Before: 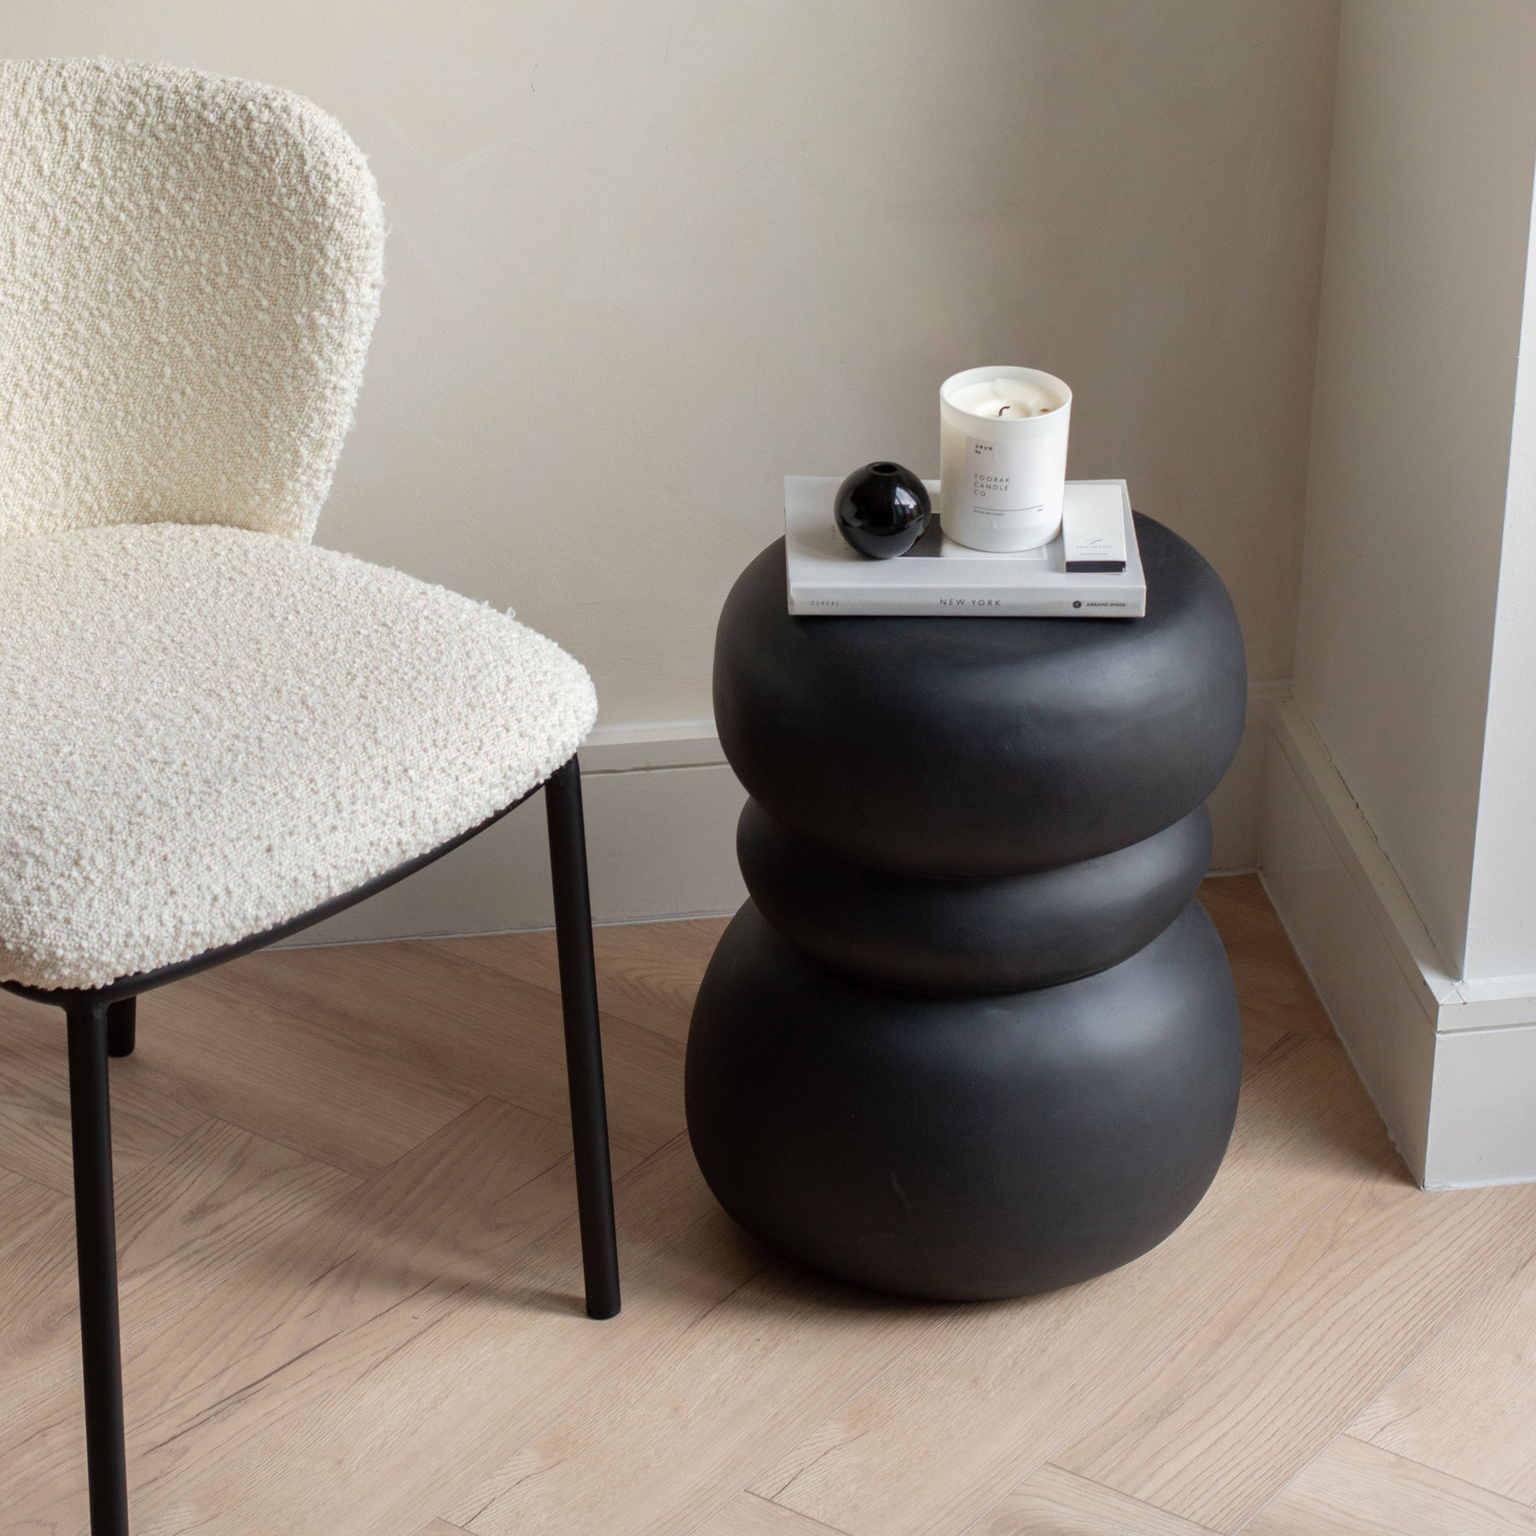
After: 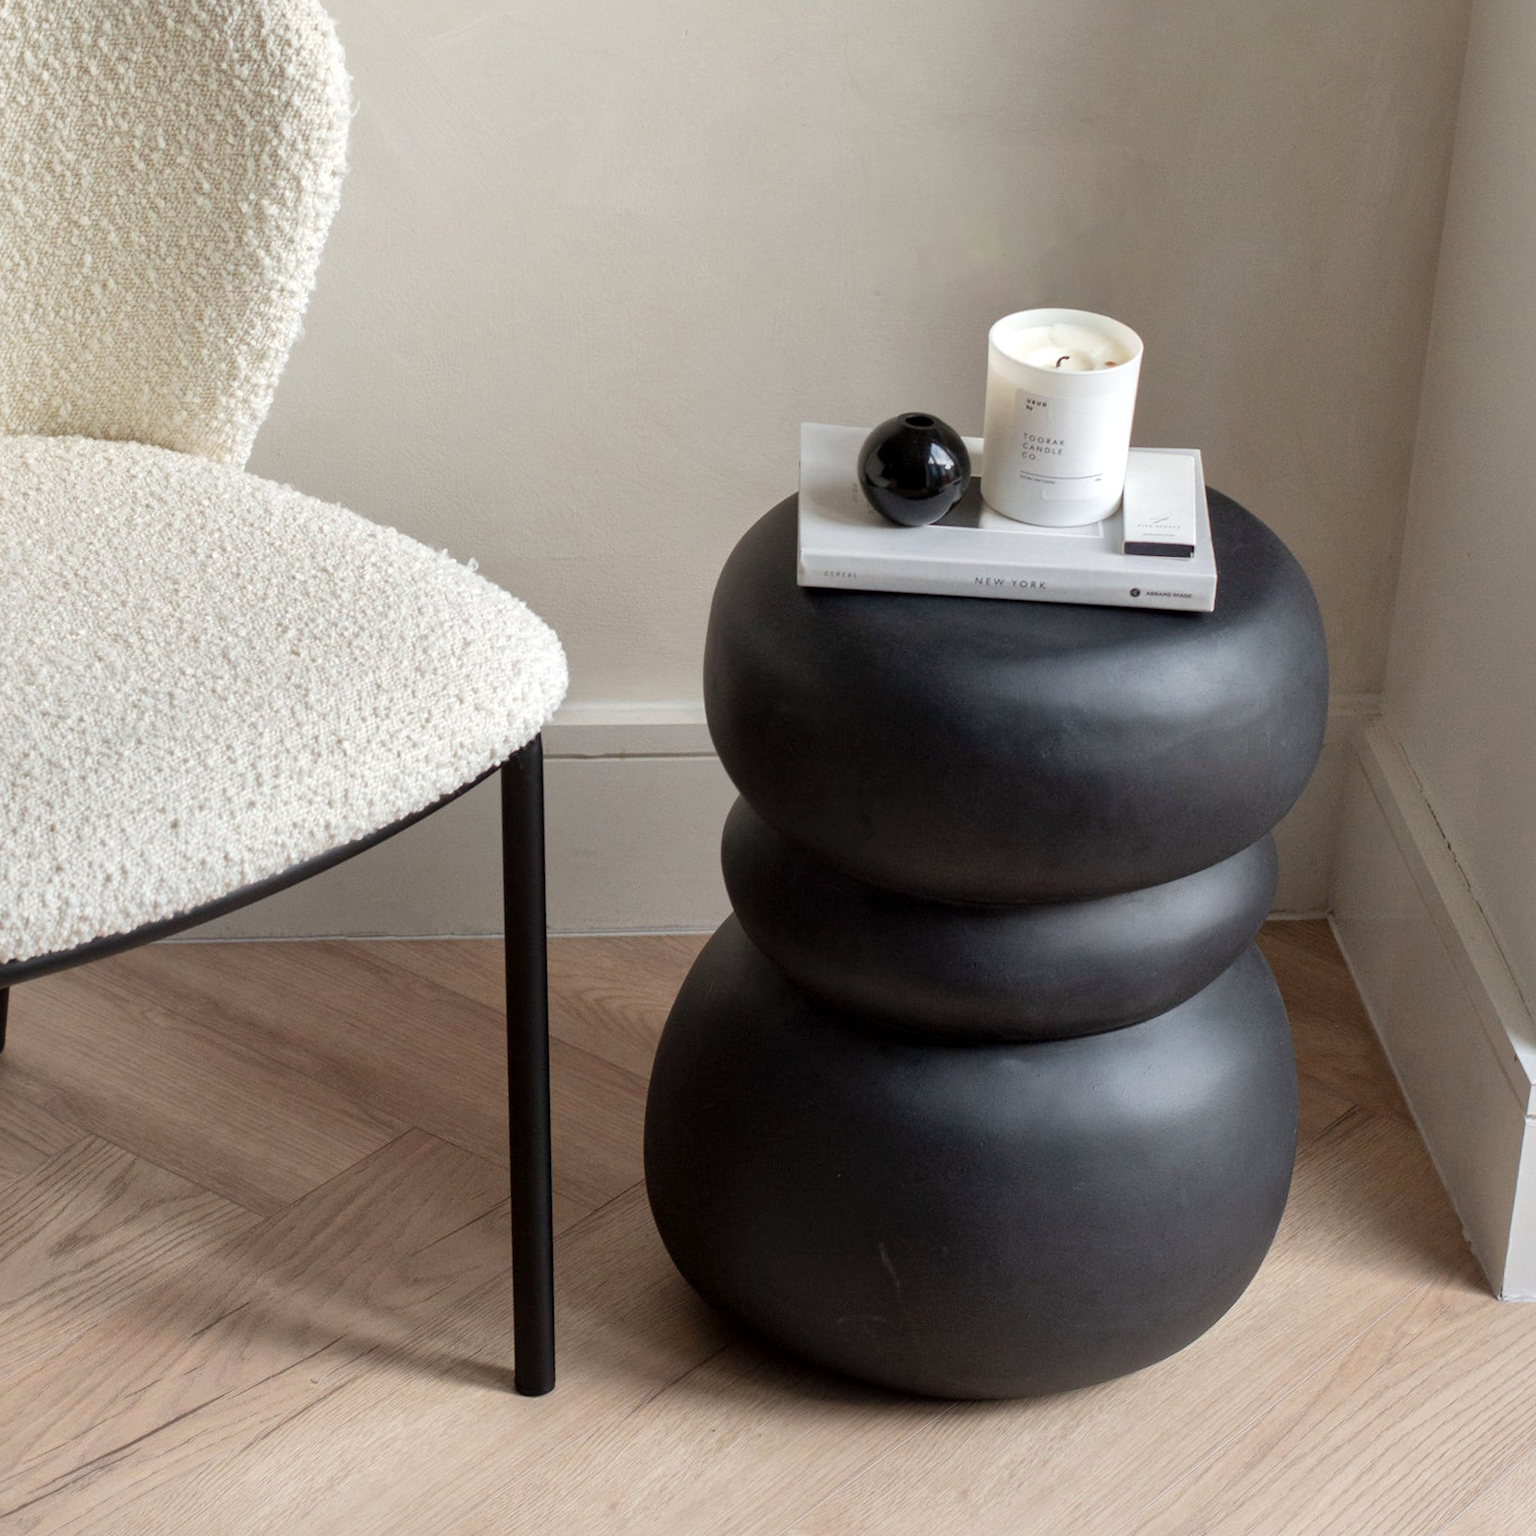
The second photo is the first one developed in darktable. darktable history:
crop and rotate: angle -3.27°, left 5.211%, top 5.211%, right 4.607%, bottom 4.607%
local contrast: mode bilateral grid, contrast 20, coarseness 50, detail 140%, midtone range 0.2
contrast brightness saturation: contrast 0.05, brightness 0.06, saturation 0.01
